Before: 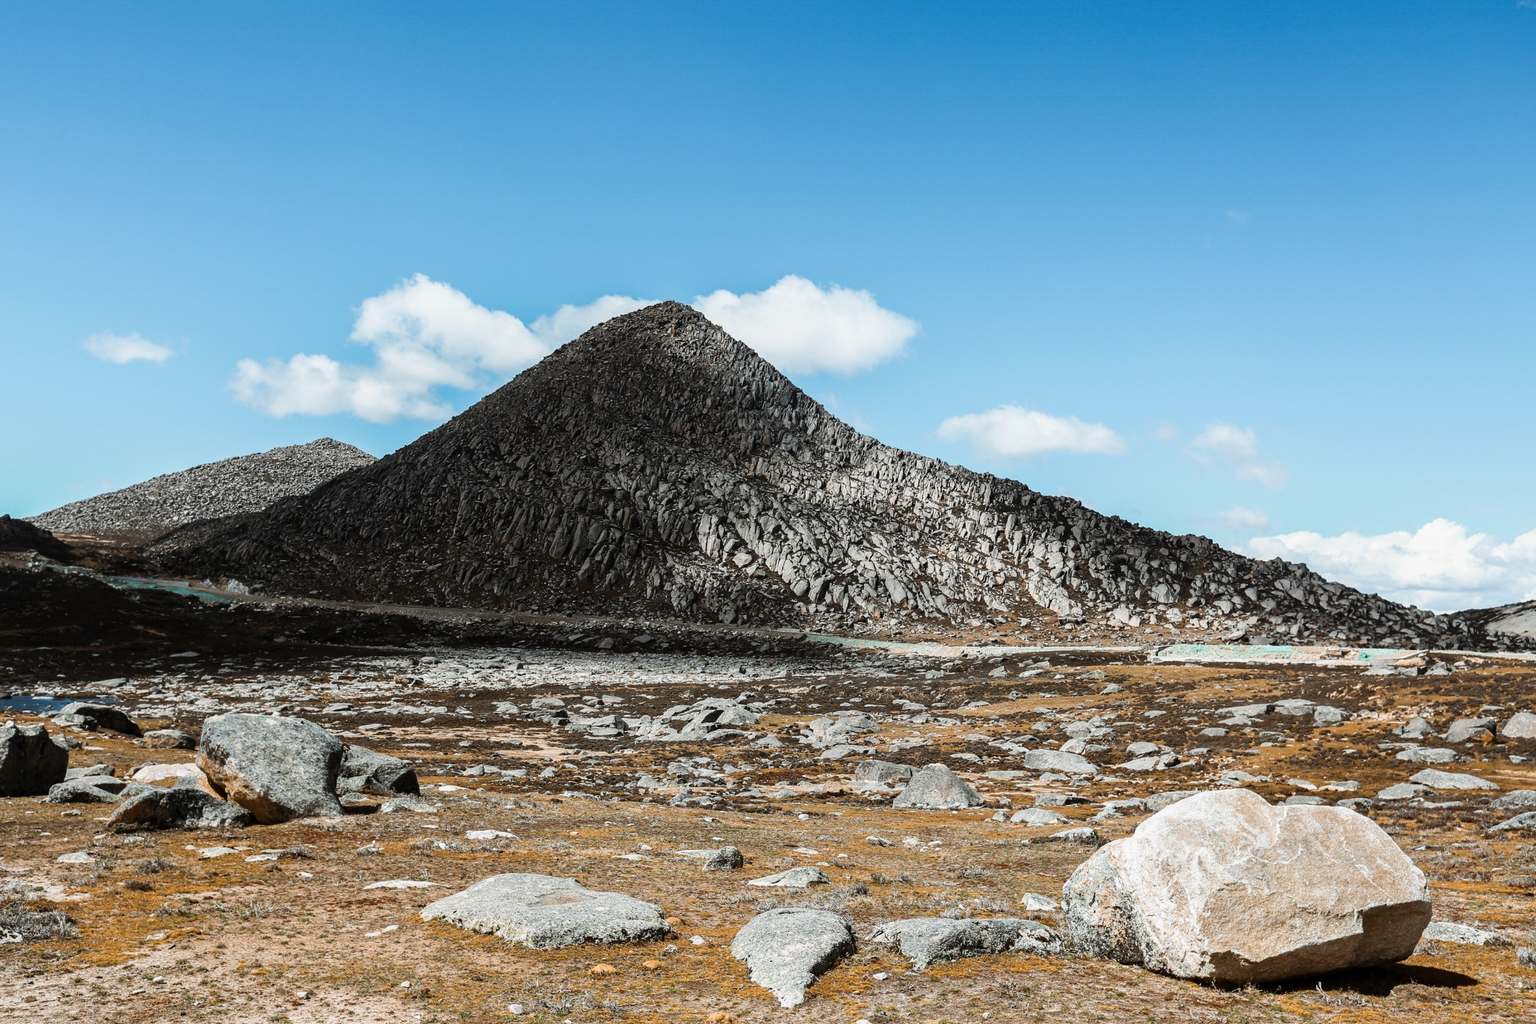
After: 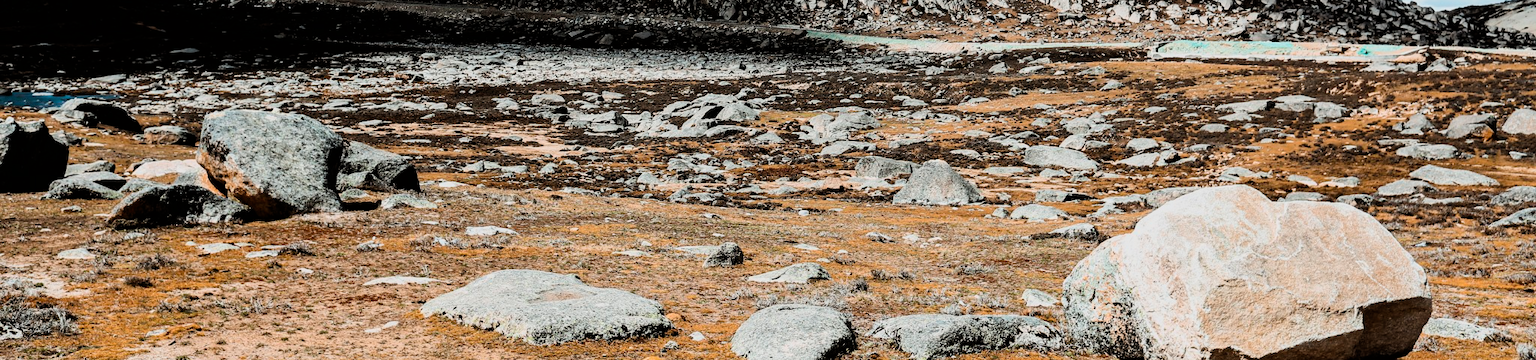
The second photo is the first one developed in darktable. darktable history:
crop and rotate: top 59.004%, bottom 5.742%
filmic rgb: black relative exposure -7.96 EV, white relative exposure 4.03 EV, hardness 4.13, contrast 1.37, color science v6 (2022), iterations of high-quality reconstruction 10
